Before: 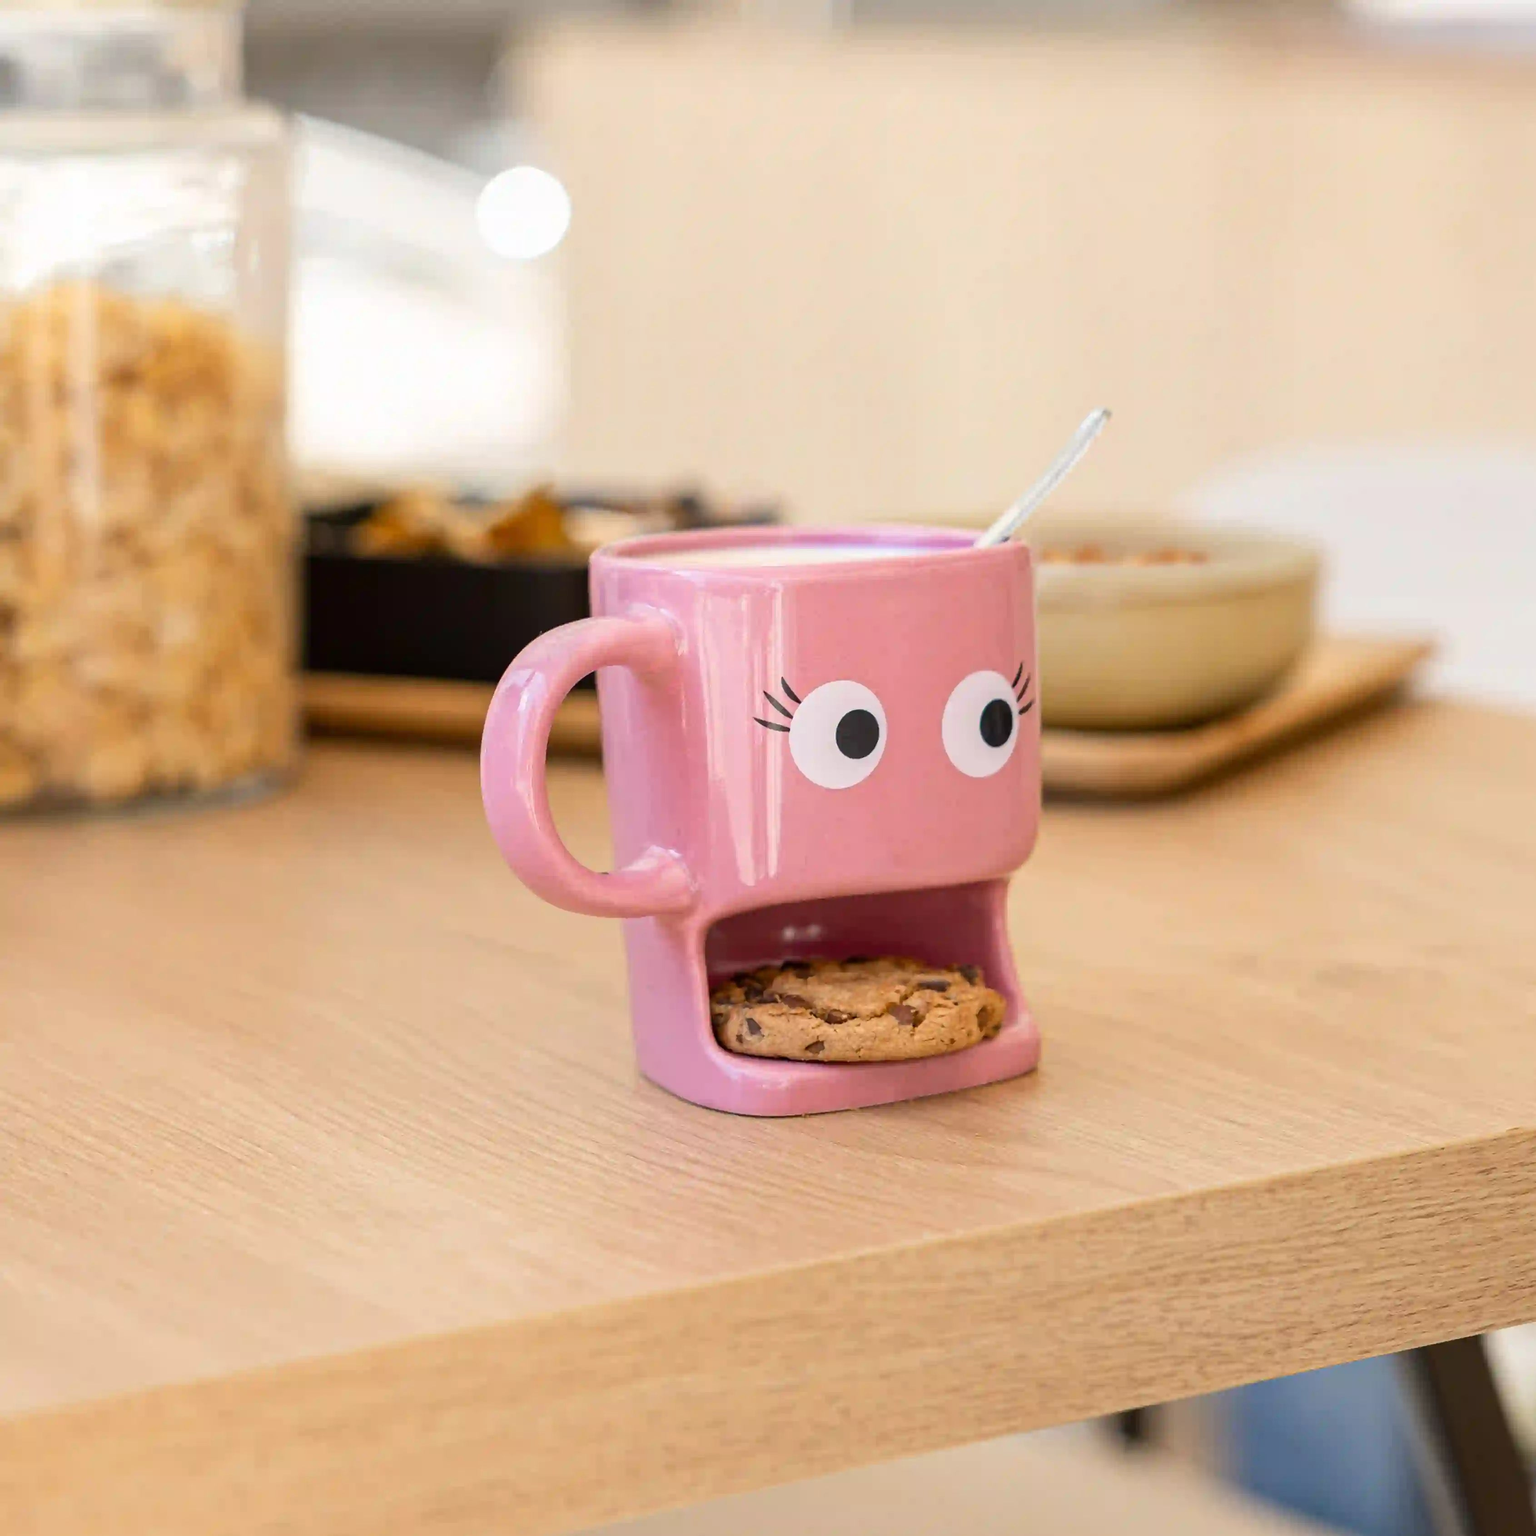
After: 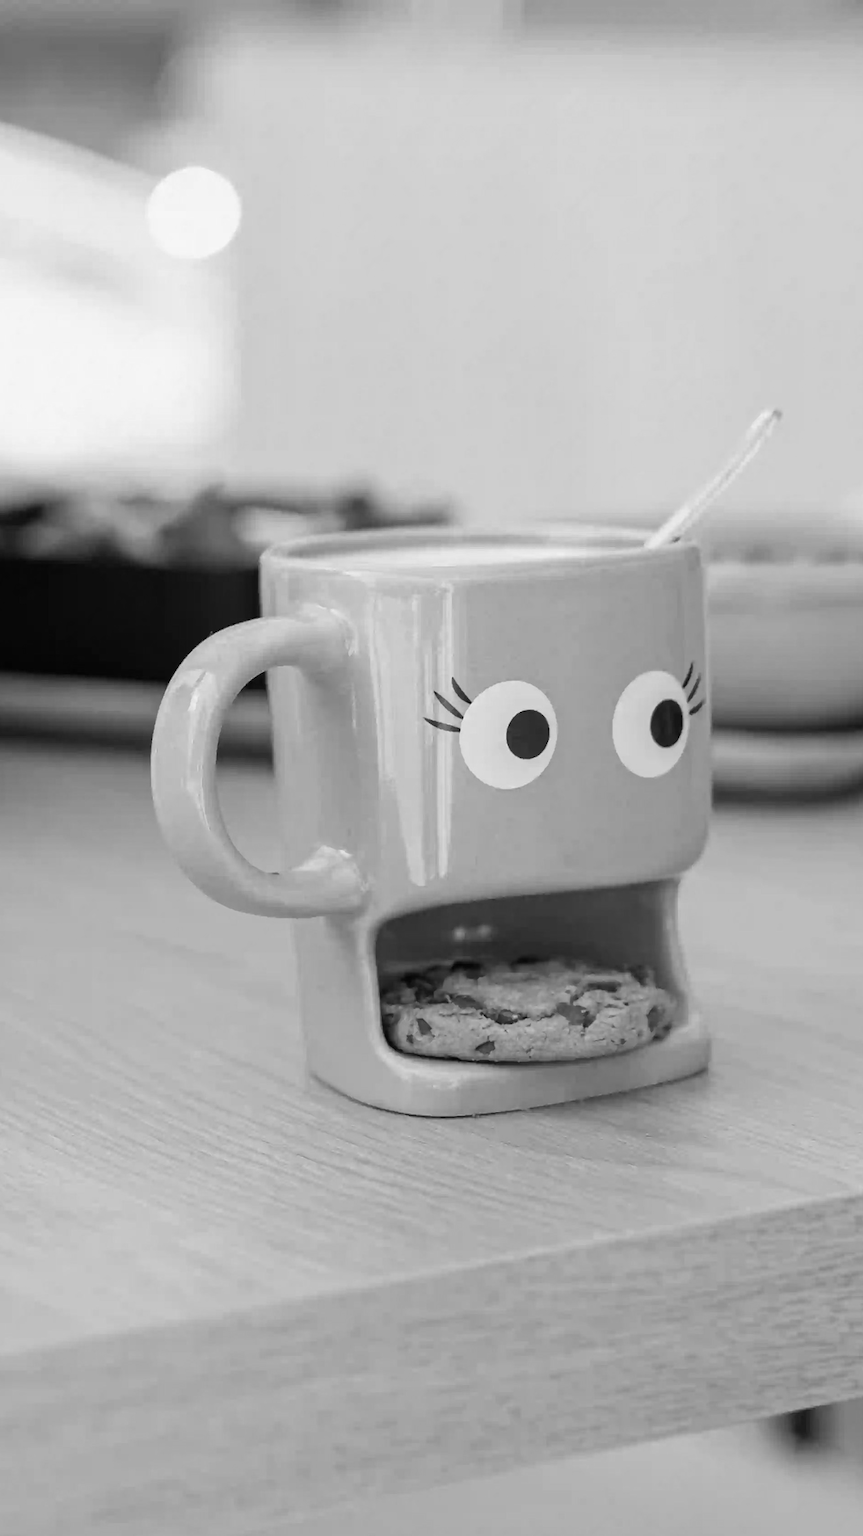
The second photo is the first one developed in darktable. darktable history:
crop: left 21.496%, right 22.254%
color calibration: output gray [0.31, 0.36, 0.33, 0], gray › normalize channels true, illuminant same as pipeline (D50), adaptation XYZ, x 0.346, y 0.359, gamut compression 0
sharpen: radius 5.325, amount 0.312, threshold 26.433
